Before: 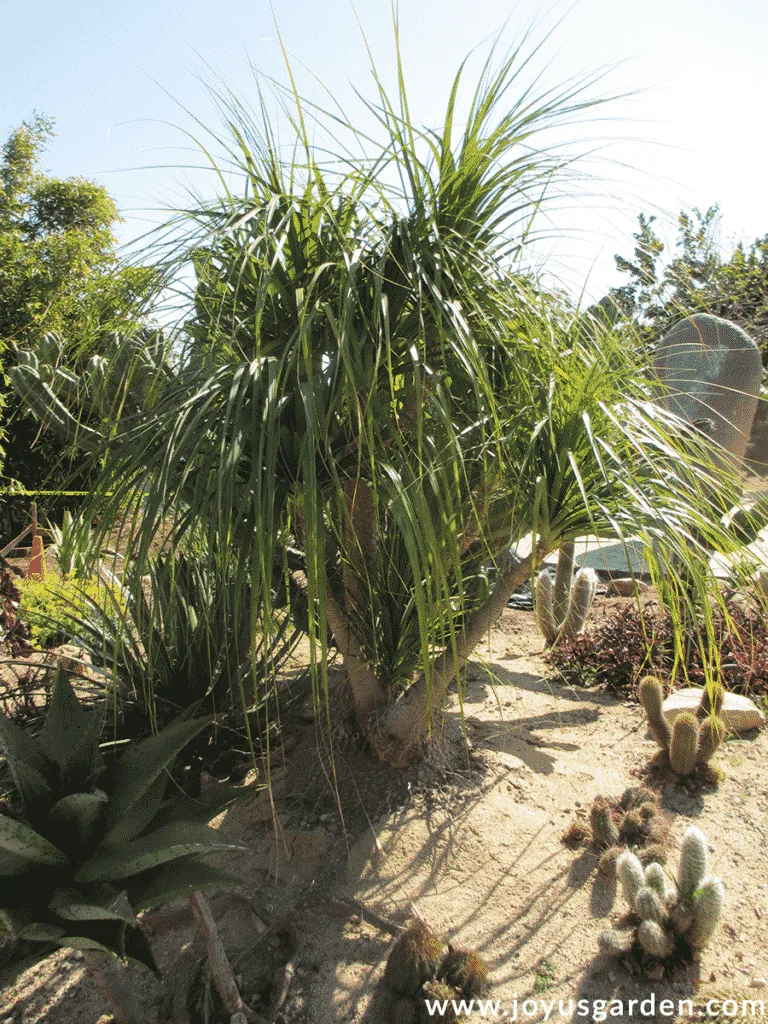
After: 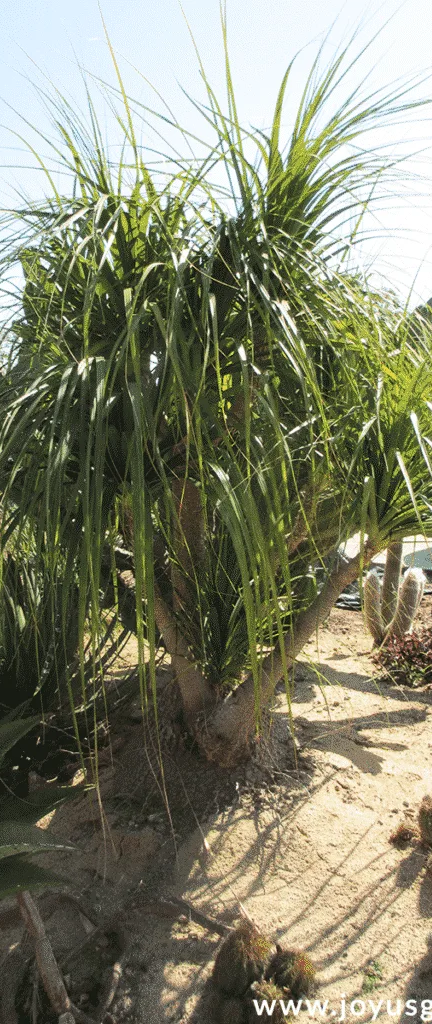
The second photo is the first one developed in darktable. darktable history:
crop and rotate: left 22.516%, right 21.234%
contrast brightness saturation: contrast 0.1, brightness 0.02, saturation 0.02
